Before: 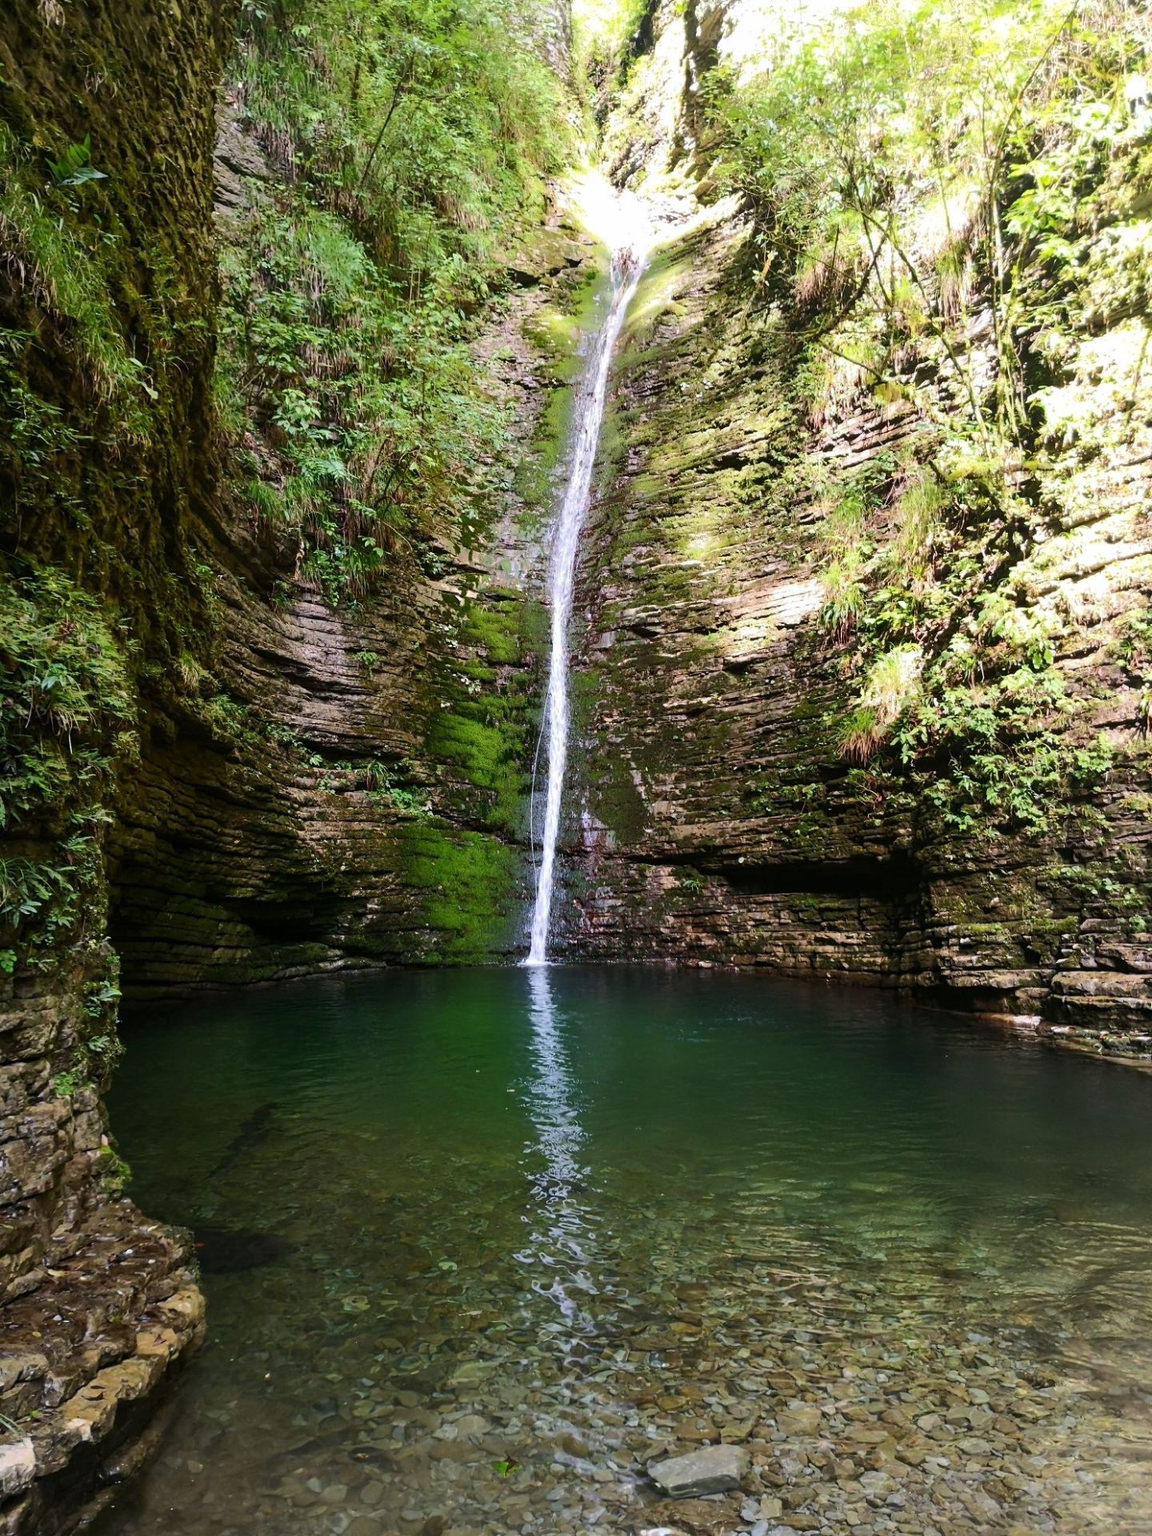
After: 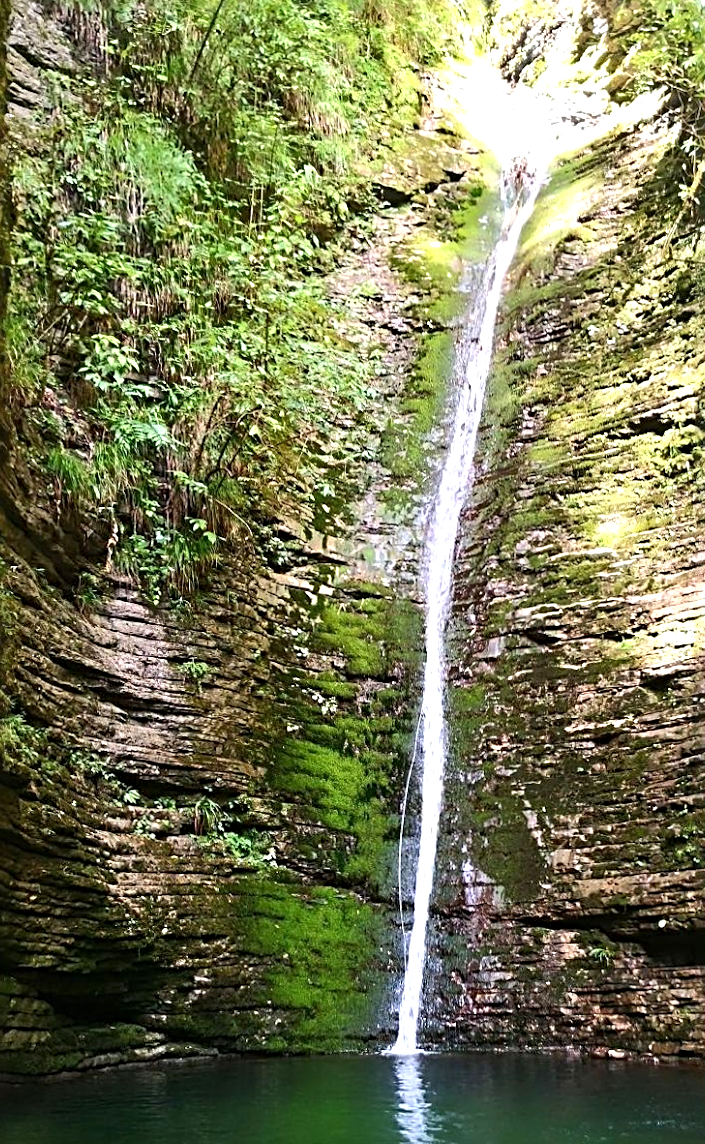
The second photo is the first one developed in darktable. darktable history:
crop: left 17.835%, top 7.675%, right 32.881%, bottom 32.213%
exposure: exposure 0.566 EV, compensate highlight preservation false
rotate and perspective: rotation 0.192°, lens shift (horizontal) -0.015, crop left 0.005, crop right 0.996, crop top 0.006, crop bottom 0.99
tone equalizer: on, module defaults
sharpen: radius 4
